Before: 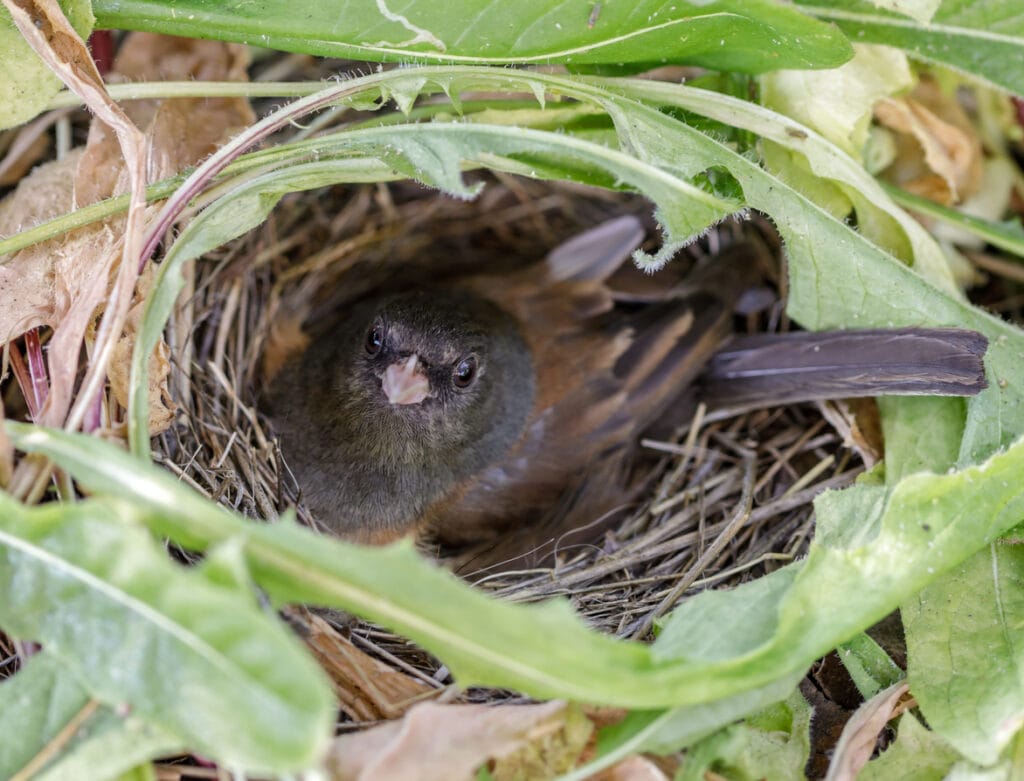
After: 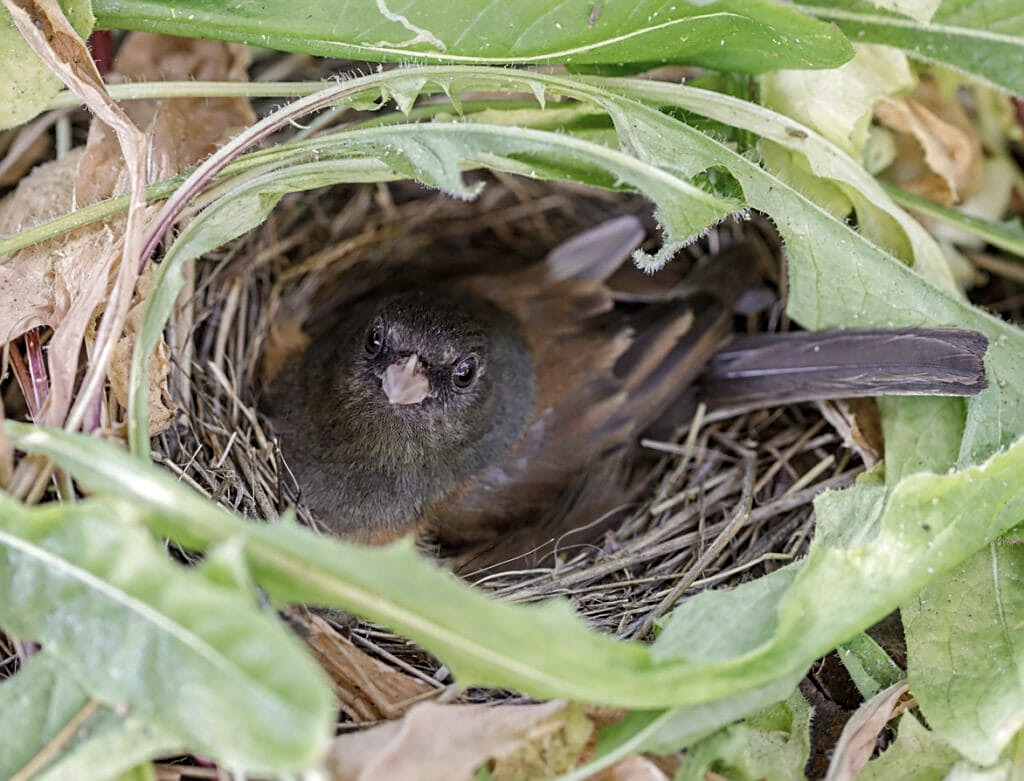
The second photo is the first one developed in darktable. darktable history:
sharpen: on, module defaults
color correction: highlights b* -0.027, saturation 0.835
